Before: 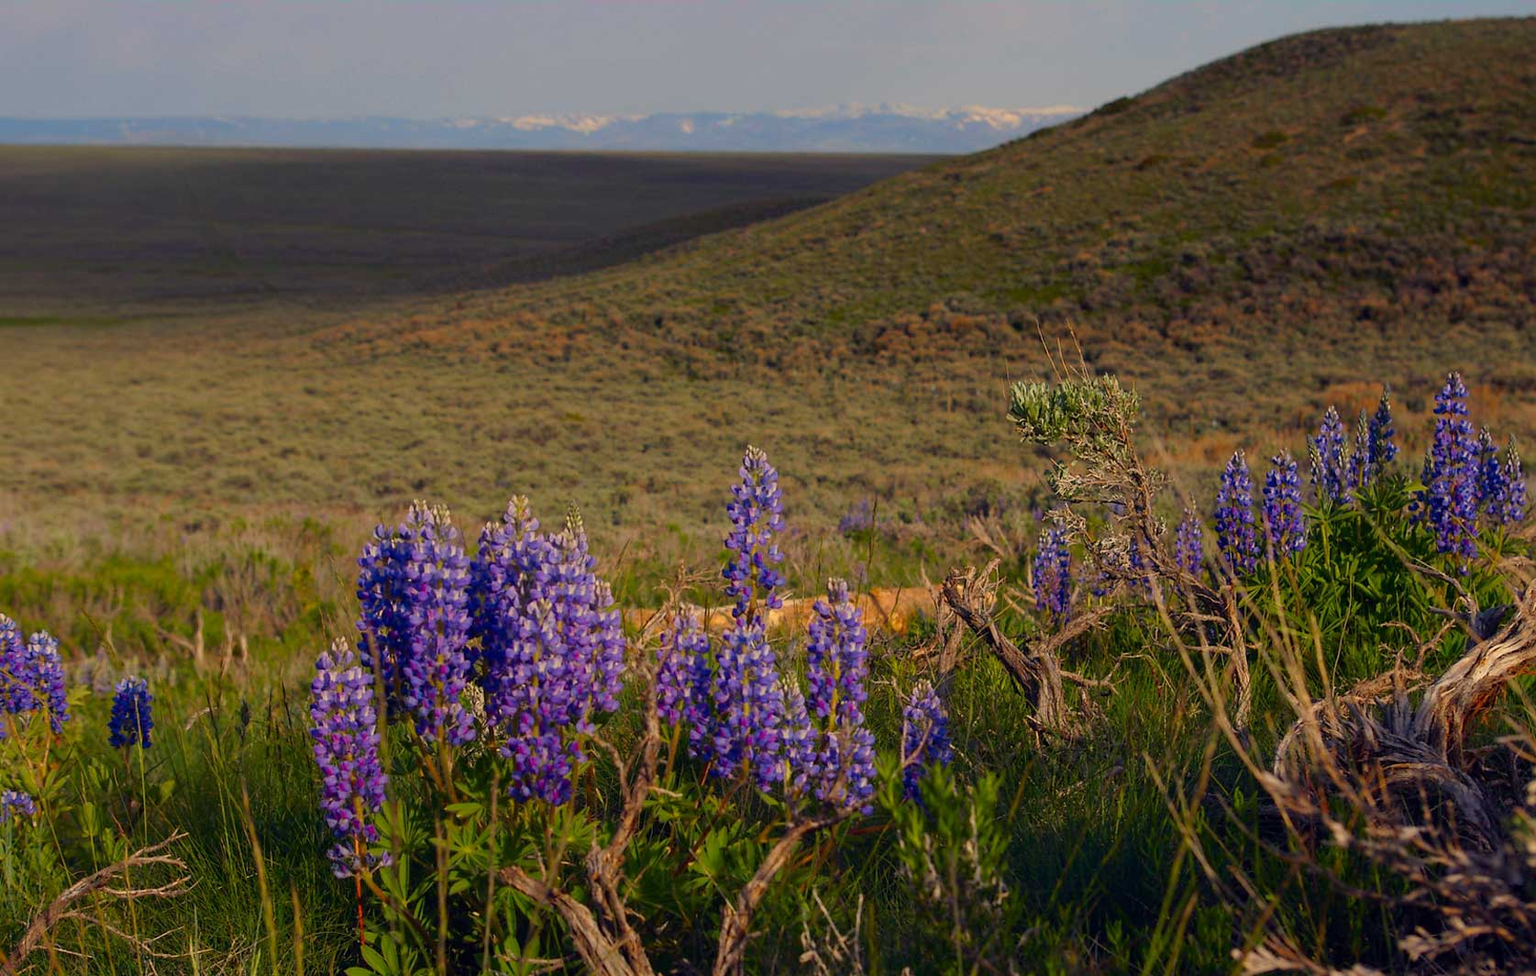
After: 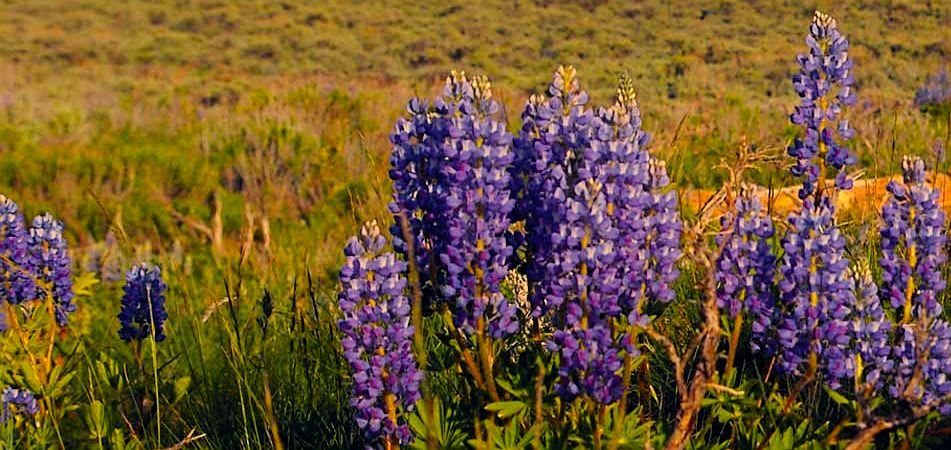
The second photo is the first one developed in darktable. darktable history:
crop: top 44.577%, right 43.184%, bottom 13.049%
color correction: highlights a* 0.241, highlights b* 2.69, shadows a* -1, shadows b* -4.19
color zones: curves: ch0 [(0, 0.511) (0.143, 0.531) (0.286, 0.56) (0.429, 0.5) (0.571, 0.5) (0.714, 0.5) (0.857, 0.5) (1, 0.5)]; ch1 [(0, 0.525) (0.143, 0.705) (0.286, 0.715) (0.429, 0.35) (0.571, 0.35) (0.714, 0.35) (0.857, 0.4) (1, 0.4)]; ch2 [(0, 0.572) (0.143, 0.512) (0.286, 0.473) (0.429, 0.45) (0.571, 0.5) (0.714, 0.5) (0.857, 0.518) (1, 0.518)]
sharpen: on, module defaults
contrast brightness saturation: contrast -0.014, brightness -0.01, saturation 0.031
filmic rgb: black relative exposure -7.65 EV, white relative exposure 4.56 EV, hardness 3.61, color science v6 (2022)
levels: mode automatic, black 0.012%, levels [0.062, 0.494, 0.925]
